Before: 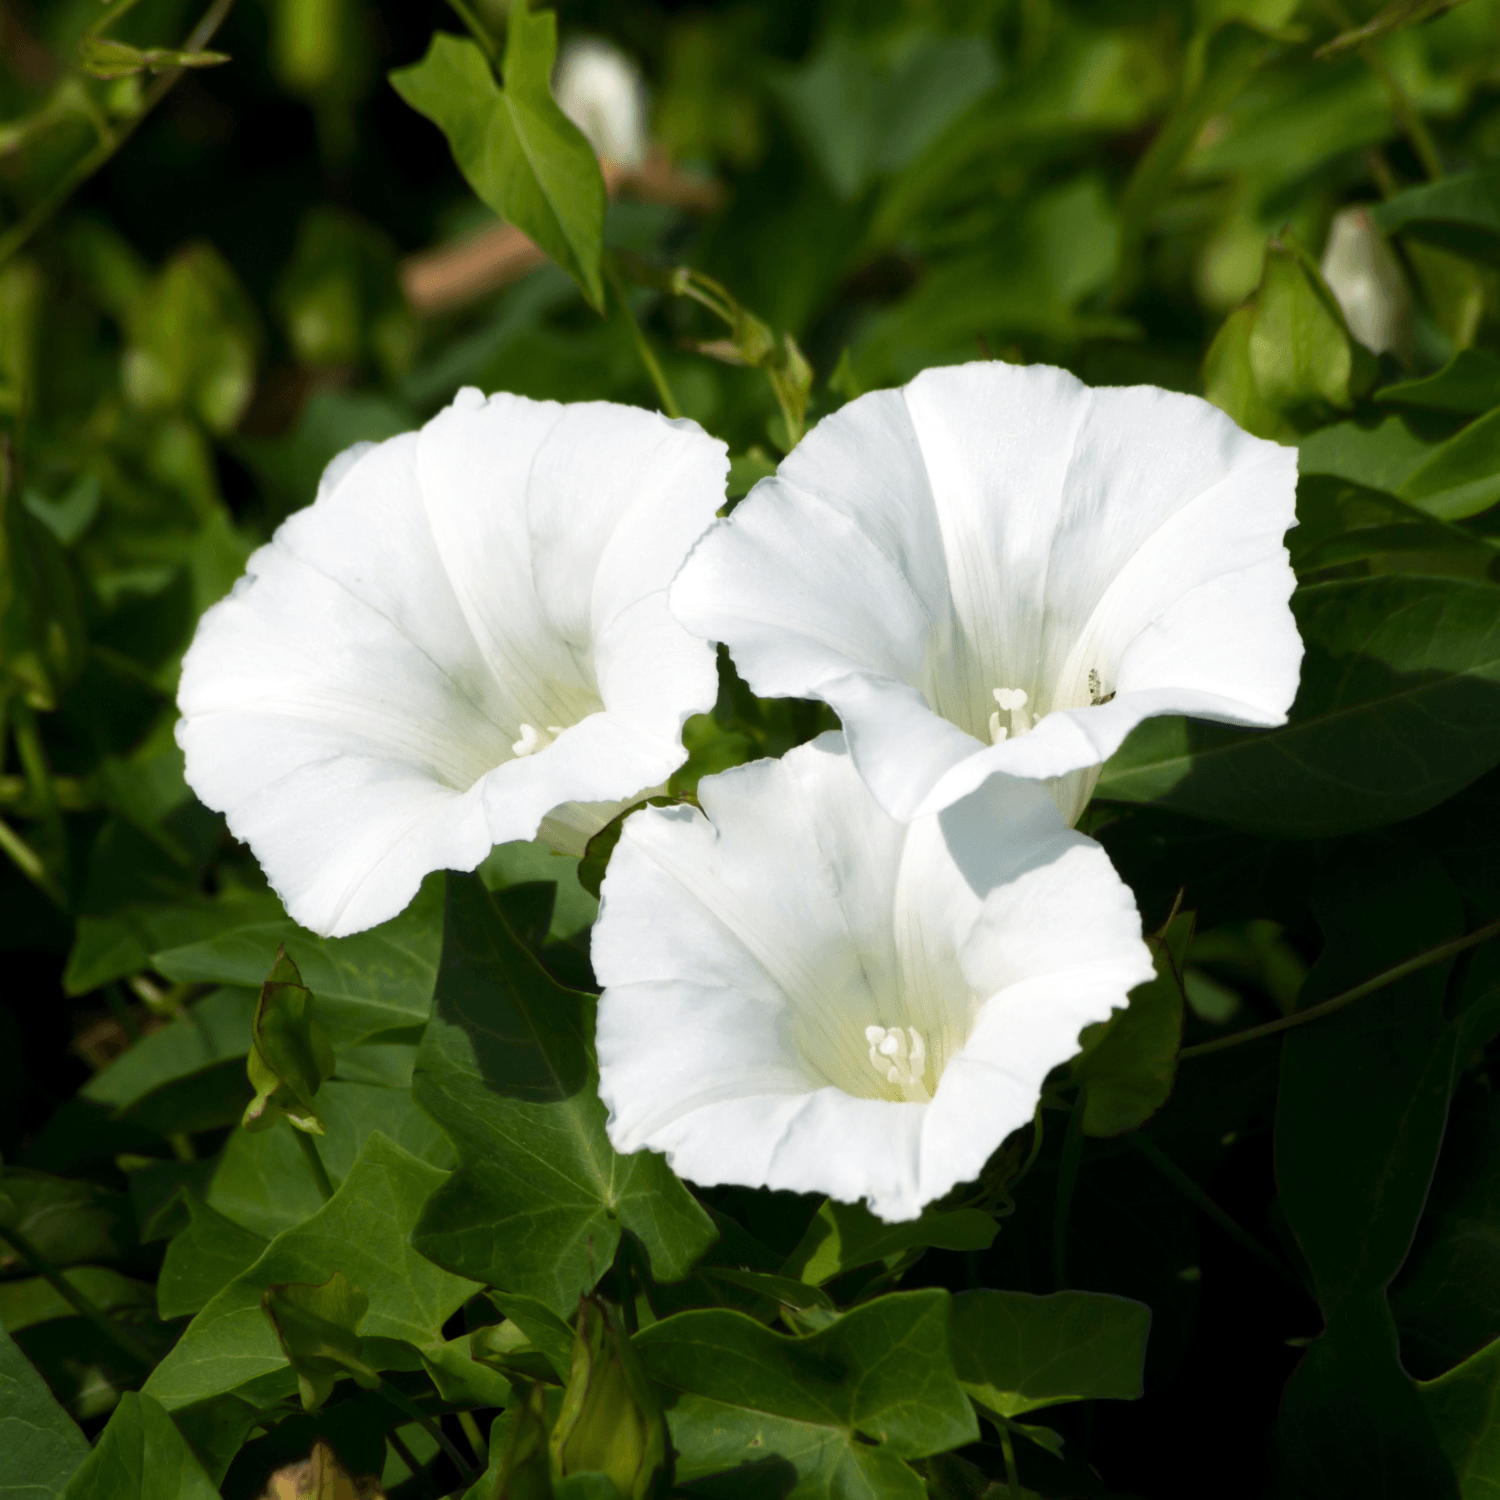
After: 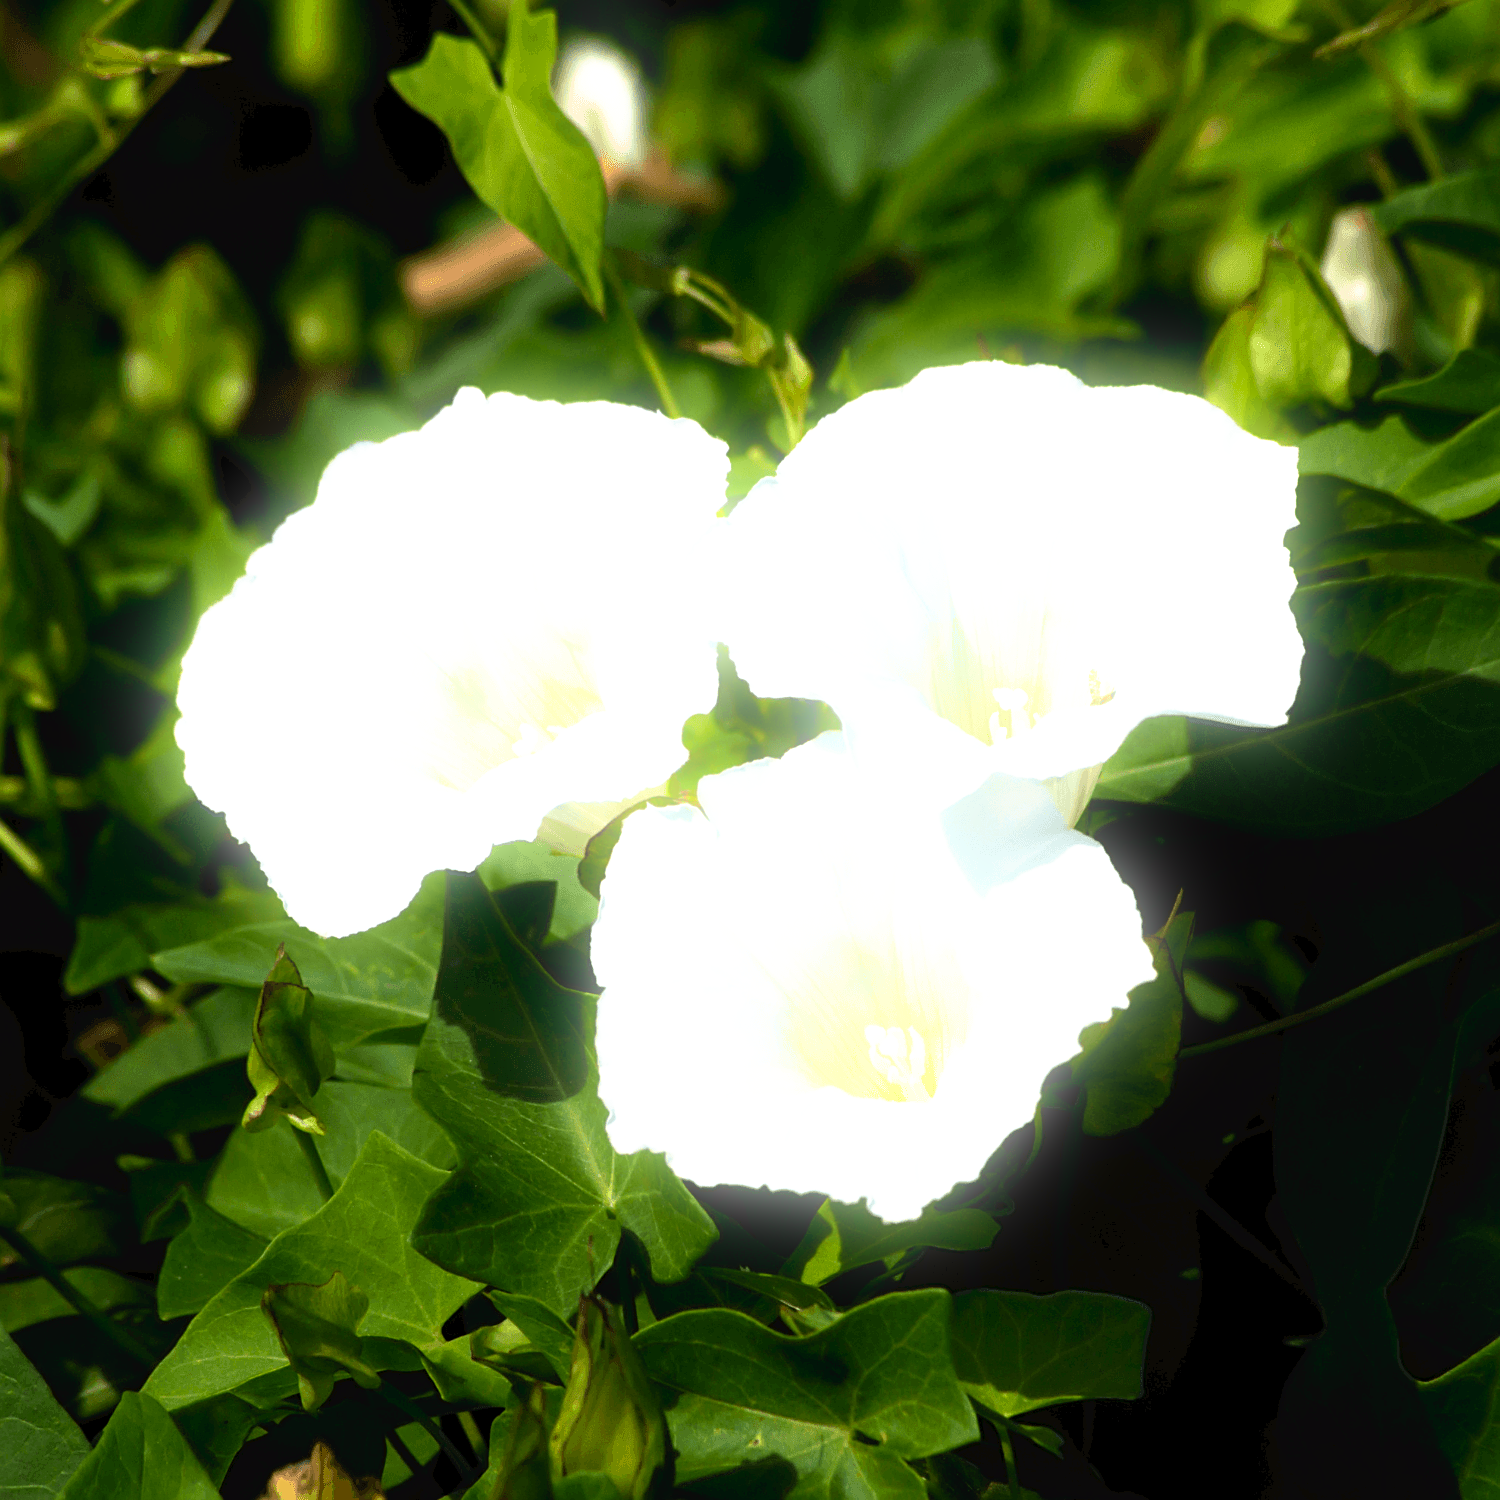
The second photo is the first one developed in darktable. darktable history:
tone curve: curves: ch0 [(0, 0) (0.003, 0.028) (0.011, 0.028) (0.025, 0.026) (0.044, 0.036) (0.069, 0.06) (0.1, 0.101) (0.136, 0.15) (0.177, 0.203) (0.224, 0.271) (0.277, 0.345) (0.335, 0.422) (0.399, 0.515) (0.468, 0.611) (0.543, 0.716) (0.623, 0.826) (0.709, 0.942) (0.801, 0.992) (0.898, 1) (1, 1)], preserve colors none
bloom: size 9%, threshold 100%, strength 7%
sharpen: on, module defaults
tone equalizer: on, module defaults
